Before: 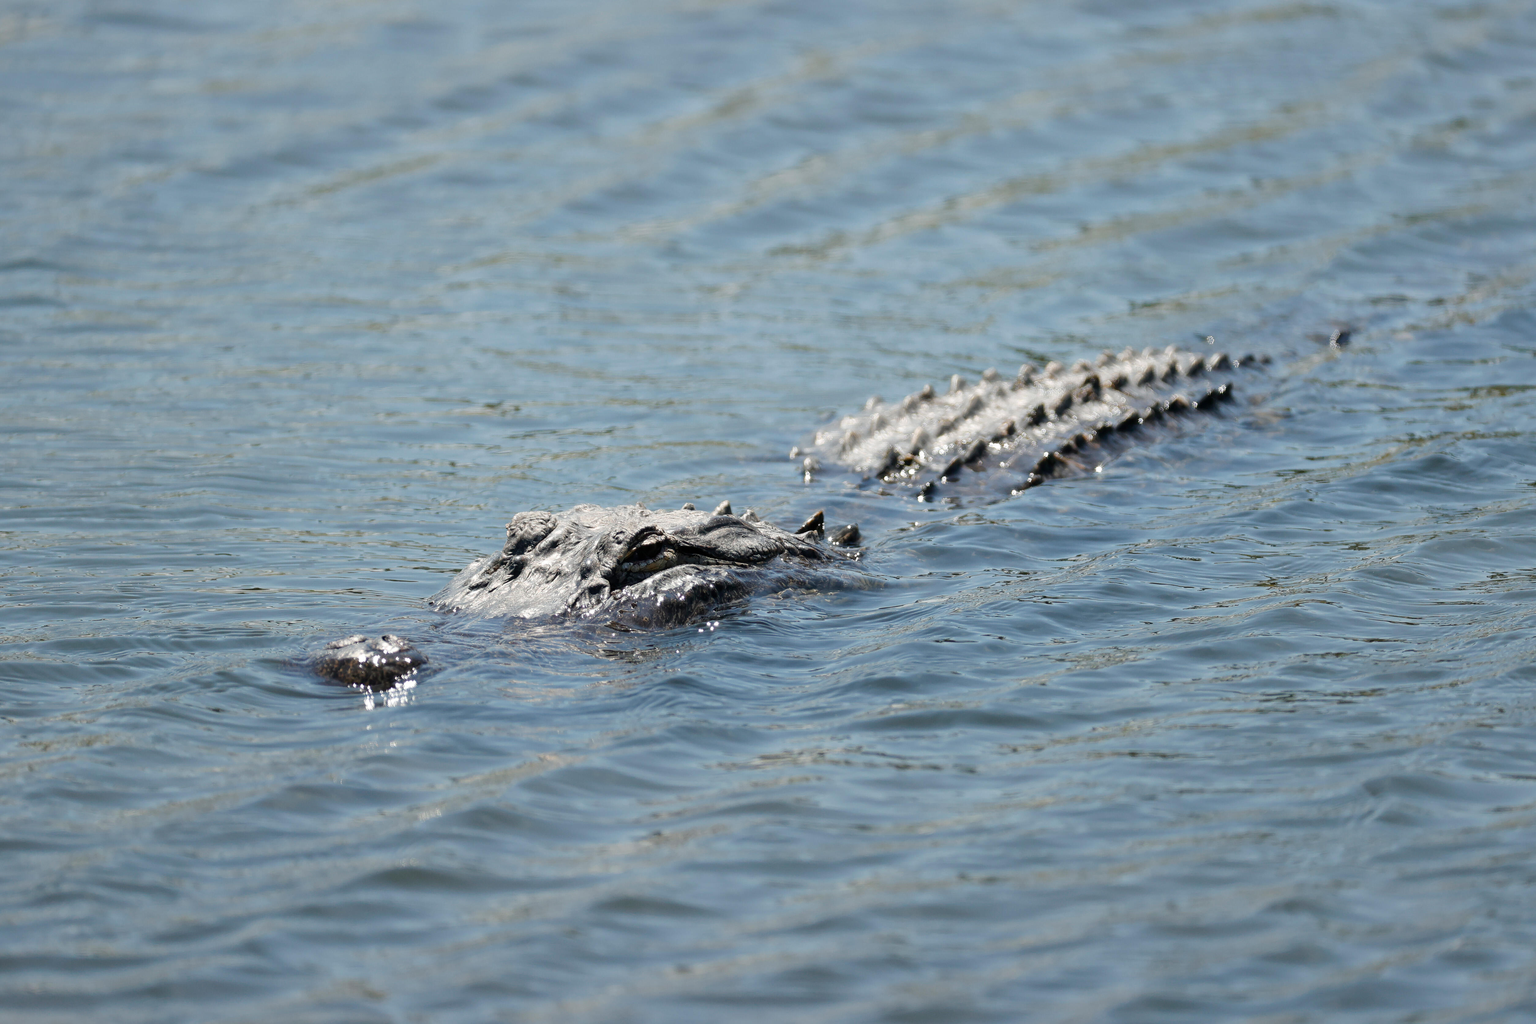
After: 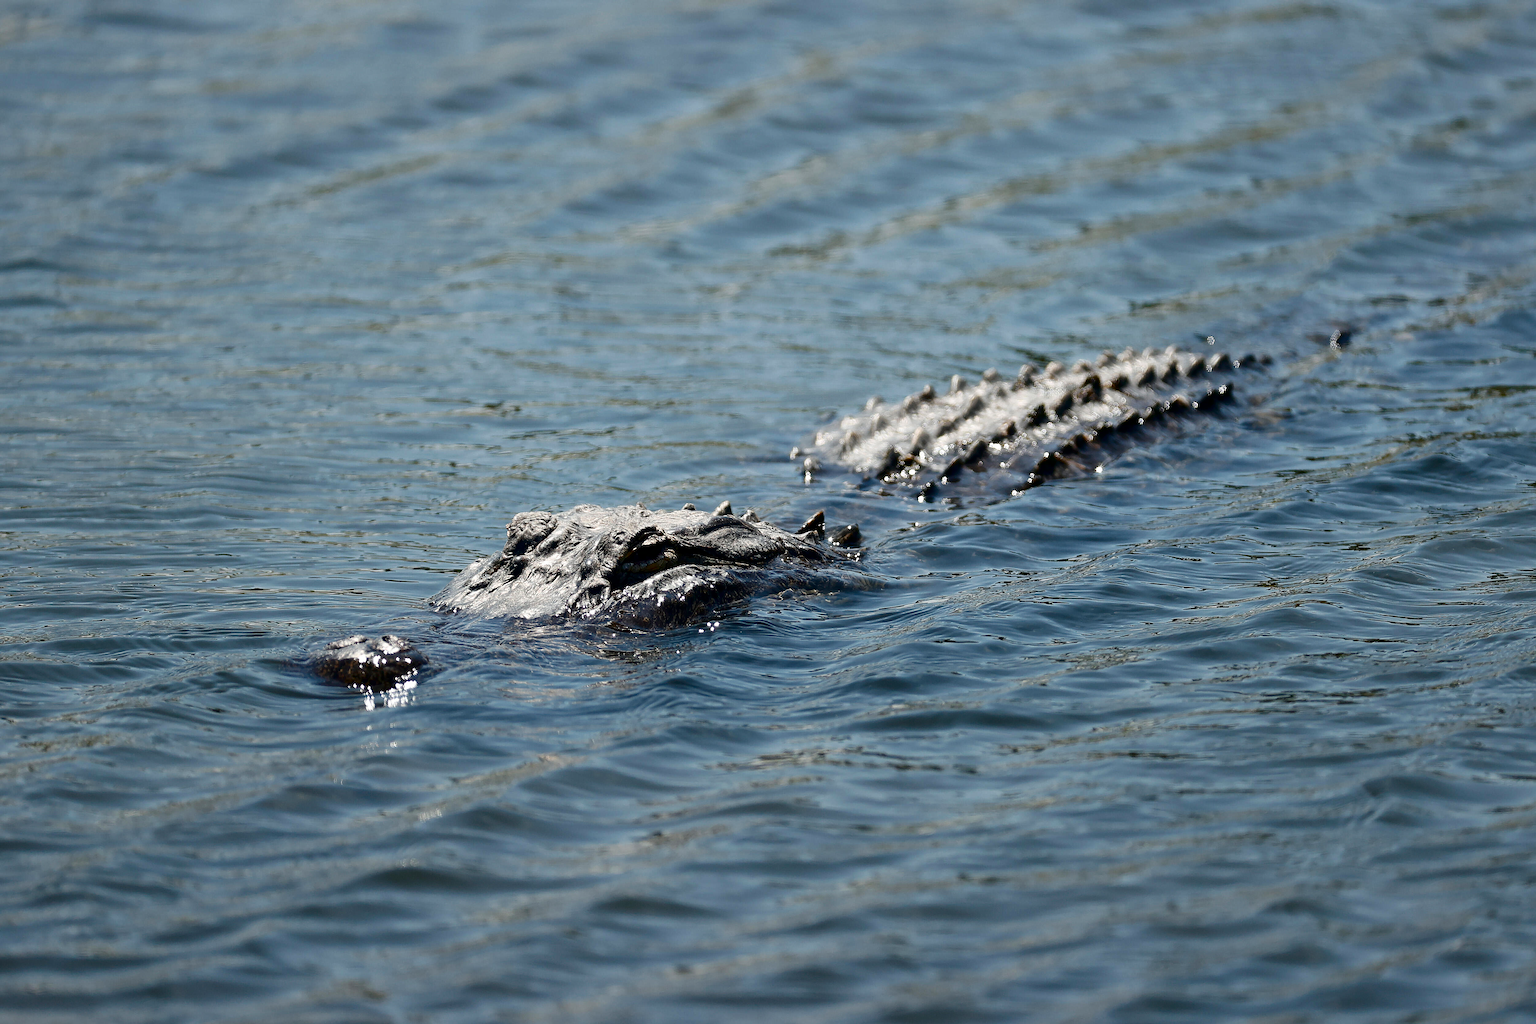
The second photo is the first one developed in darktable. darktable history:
sharpen: on, module defaults
contrast brightness saturation: contrast 0.192, brightness -0.239, saturation 0.113
